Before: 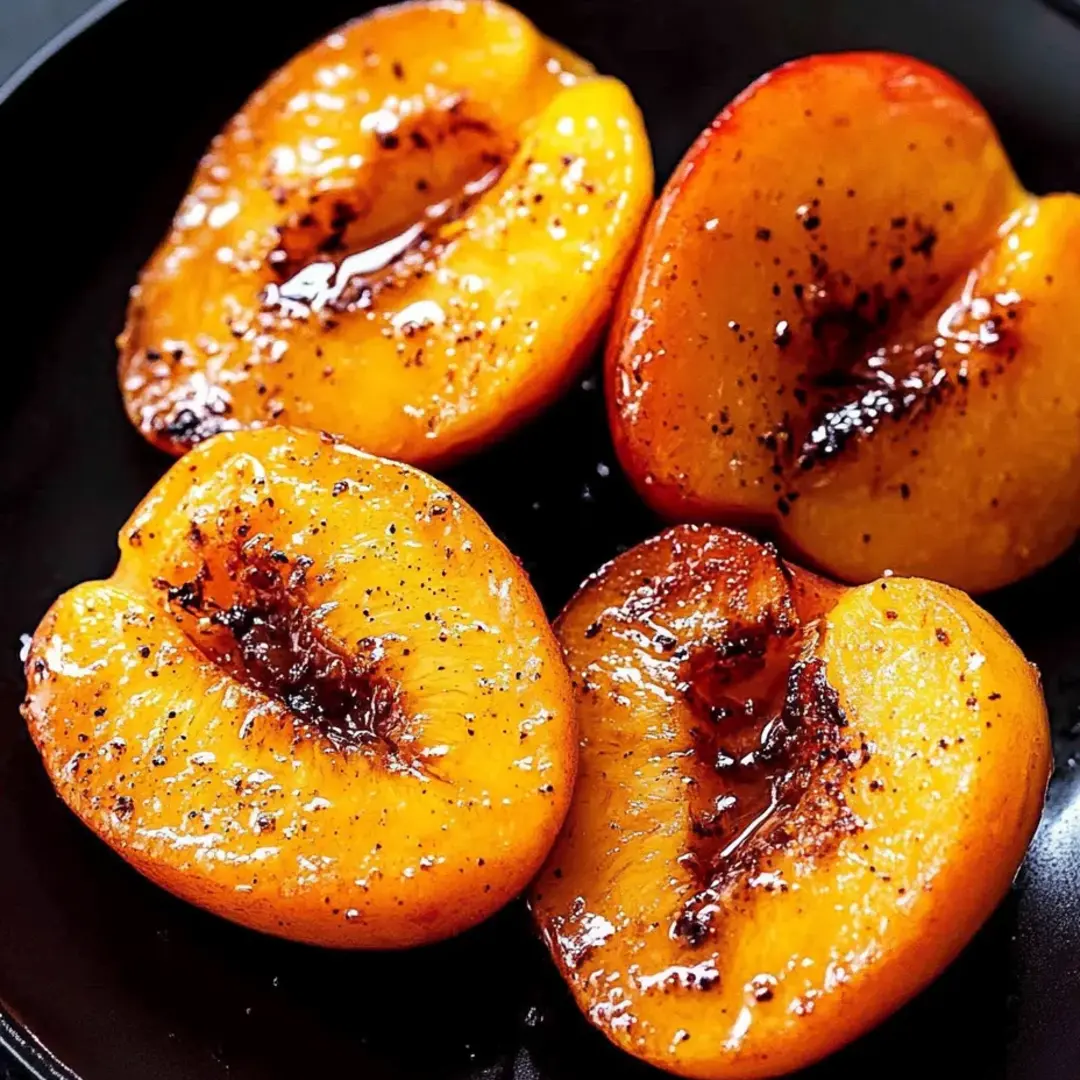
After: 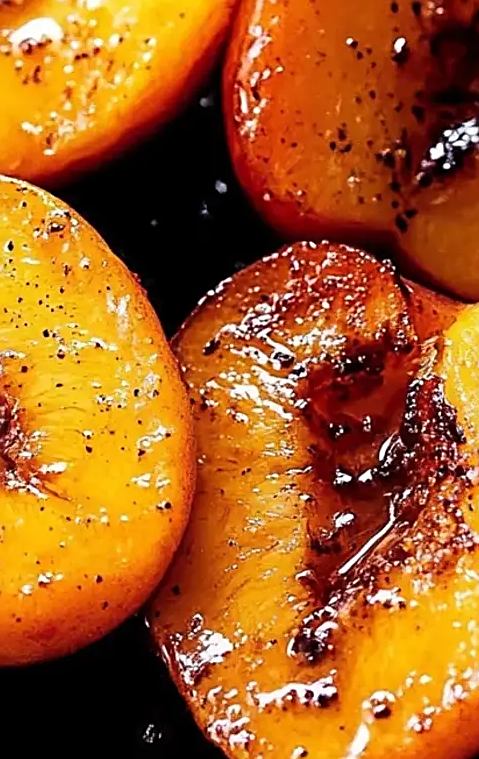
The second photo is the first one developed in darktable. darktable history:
crop: left 35.432%, top 26.233%, right 20.145%, bottom 3.432%
sharpen: on, module defaults
